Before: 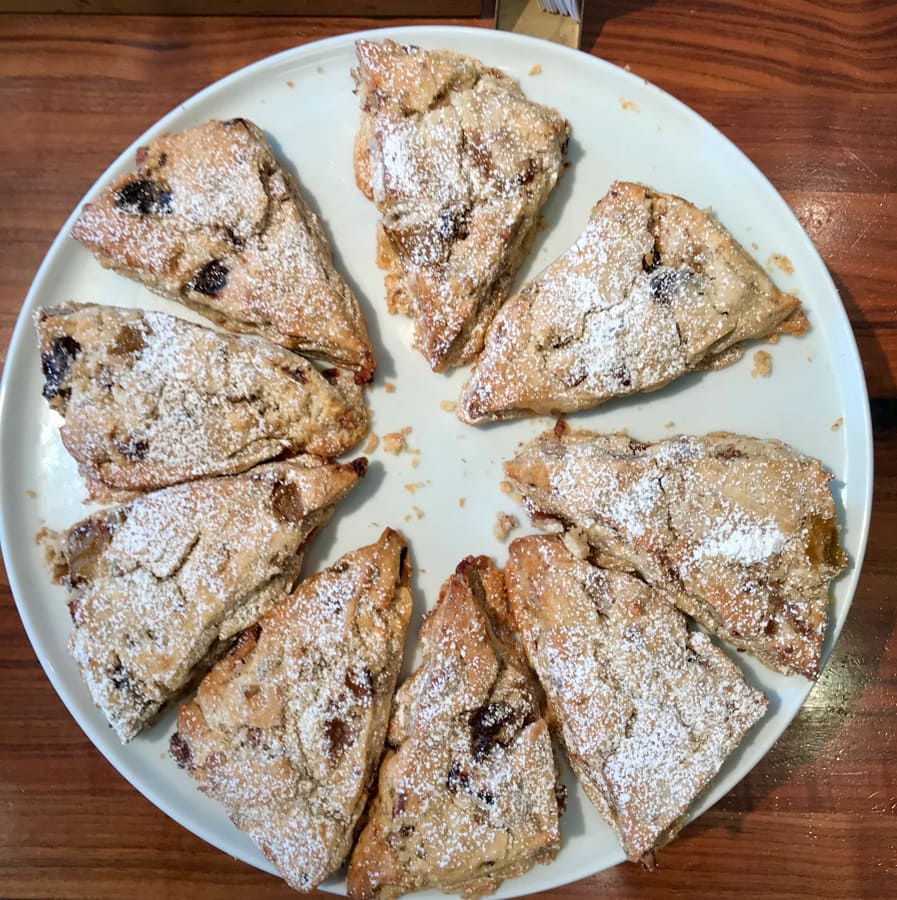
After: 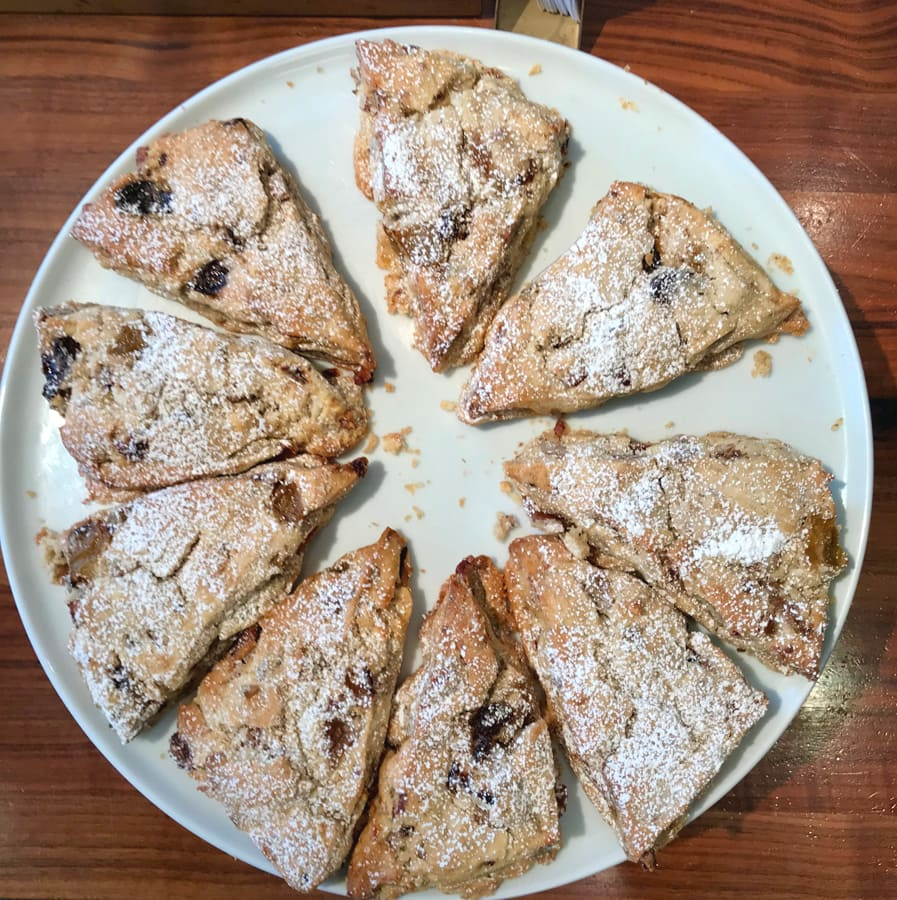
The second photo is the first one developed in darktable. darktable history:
white balance: emerald 1
exposure: black level correction -0.003, exposure 0.04 EV, compensate highlight preservation false
